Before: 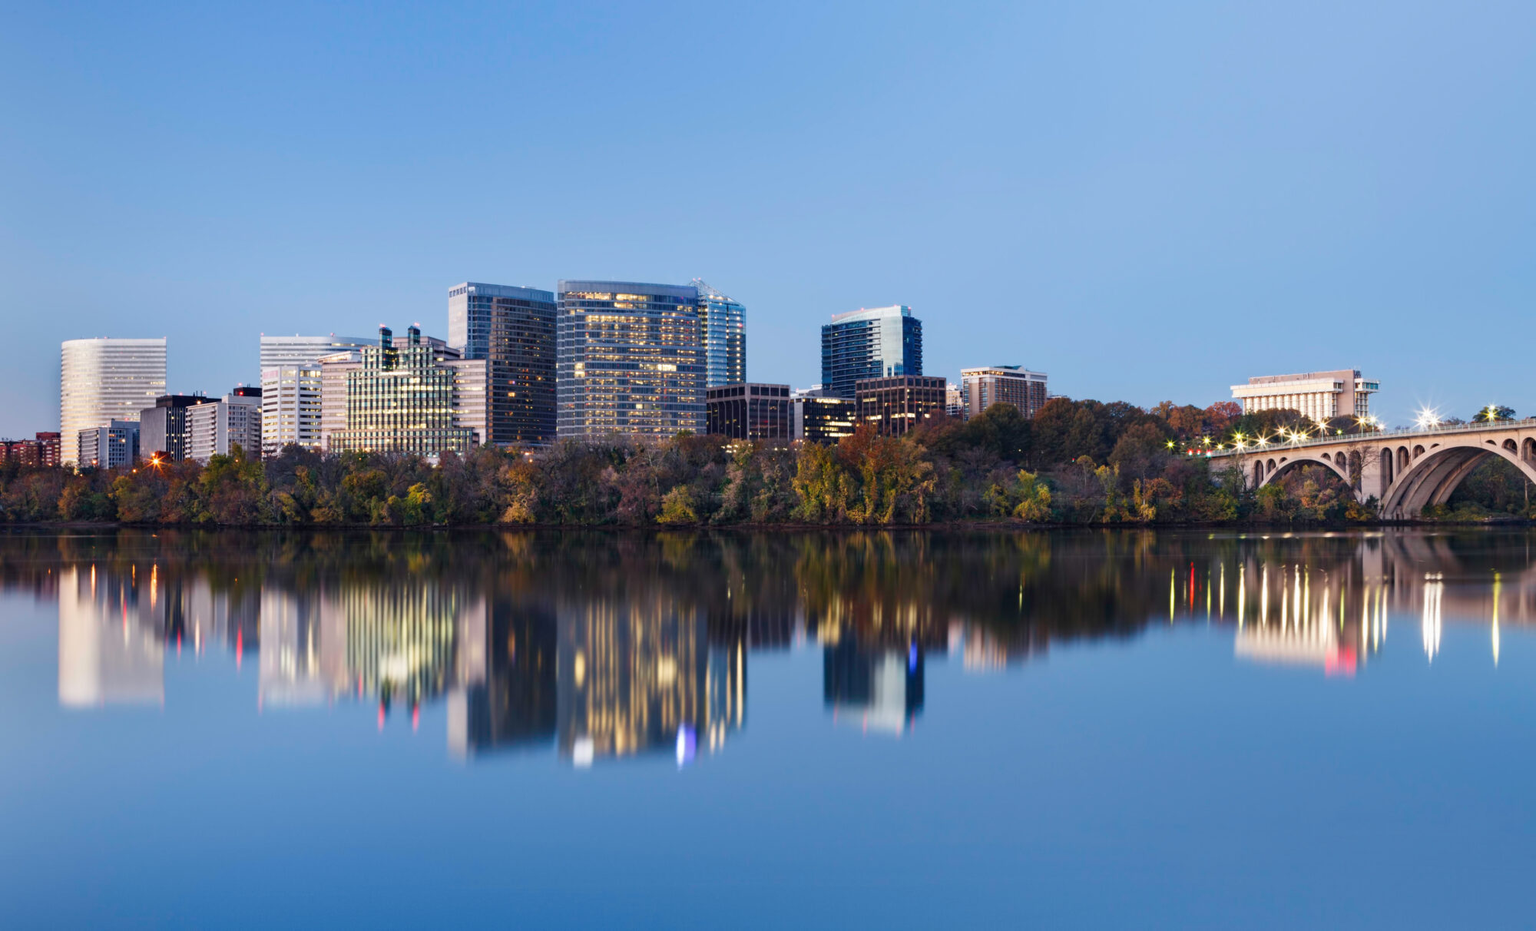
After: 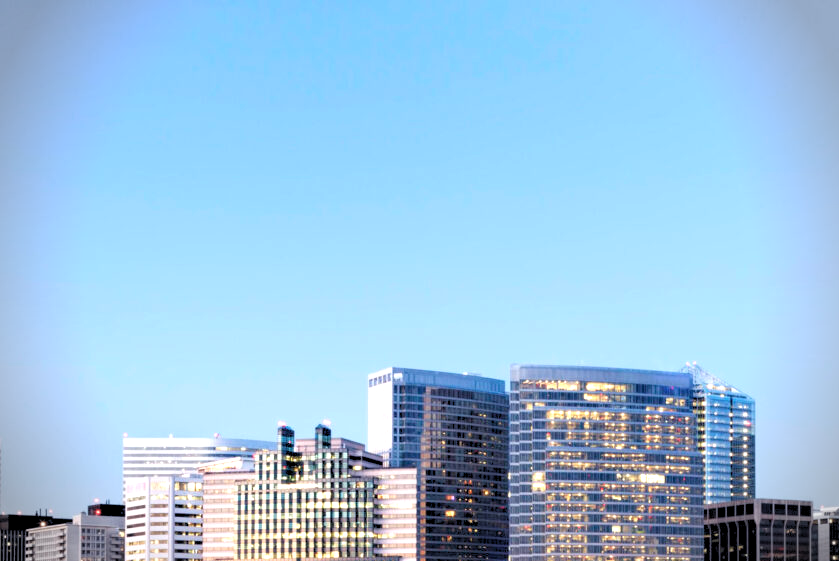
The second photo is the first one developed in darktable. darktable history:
exposure: exposure 0.6 EV, compensate highlight preservation false
crop and rotate: left 10.817%, top 0.062%, right 47.194%, bottom 53.626%
rgb levels: levels [[0.013, 0.434, 0.89], [0, 0.5, 1], [0, 0.5, 1]]
vignetting: fall-off radius 31.48%, brightness -0.472
